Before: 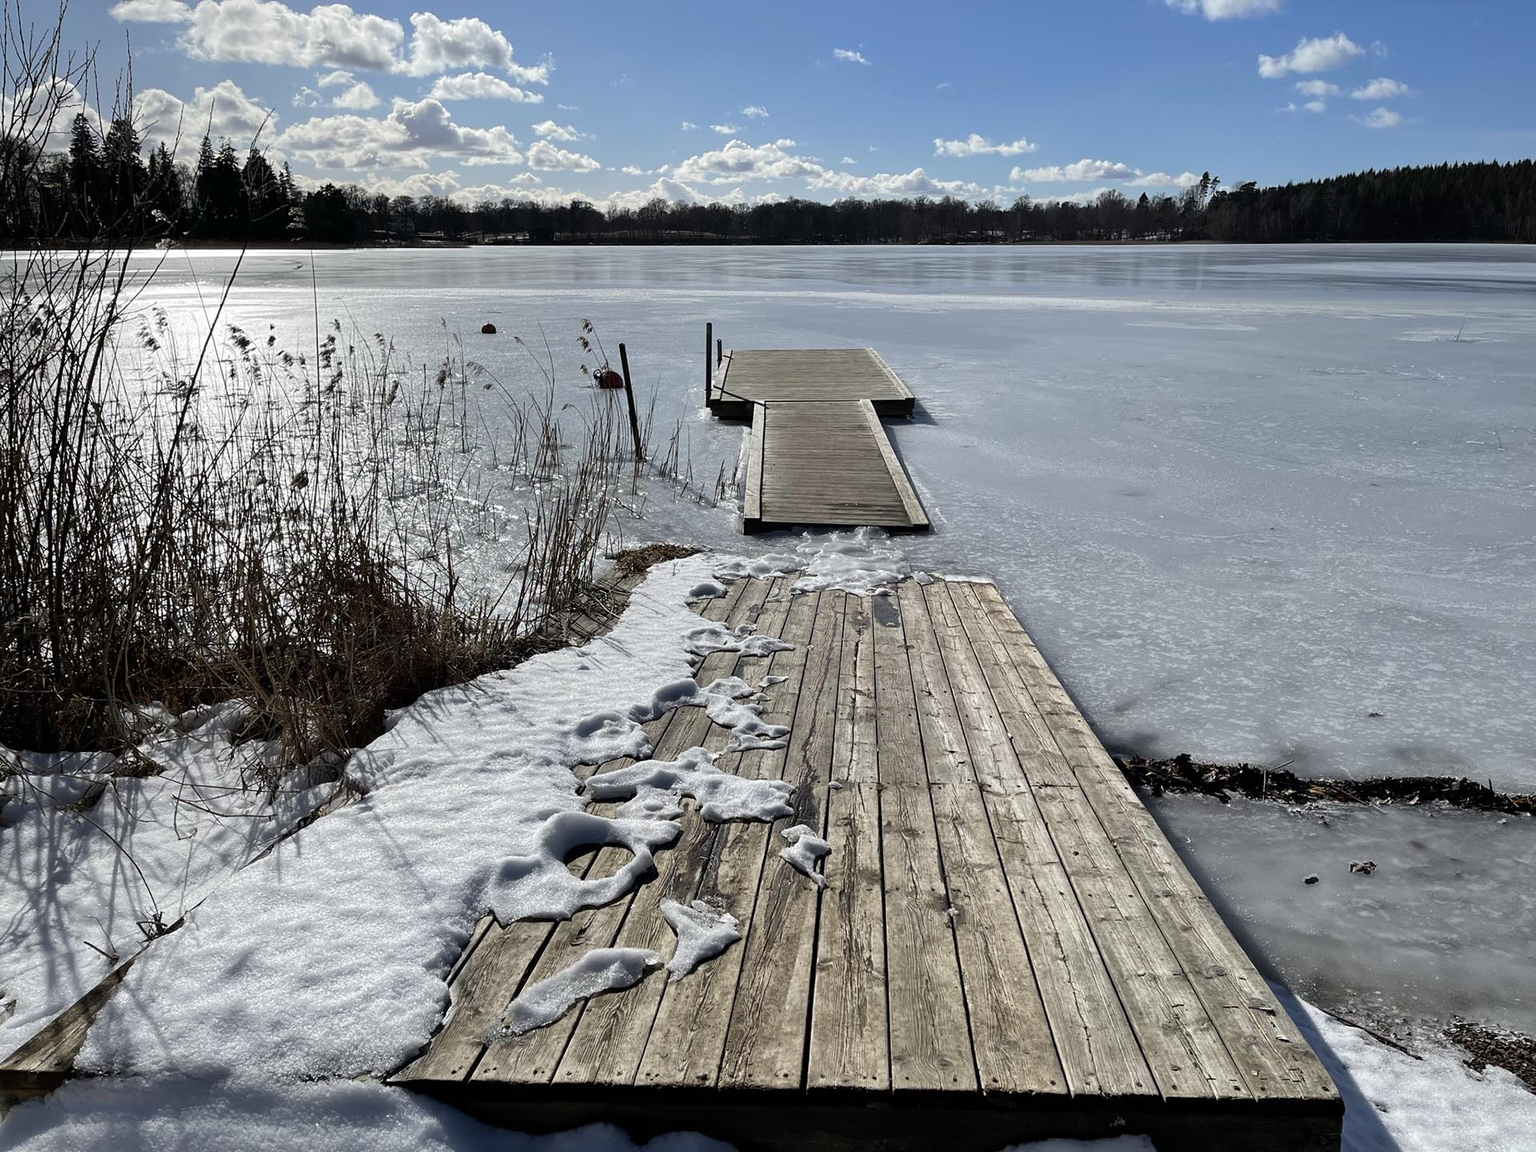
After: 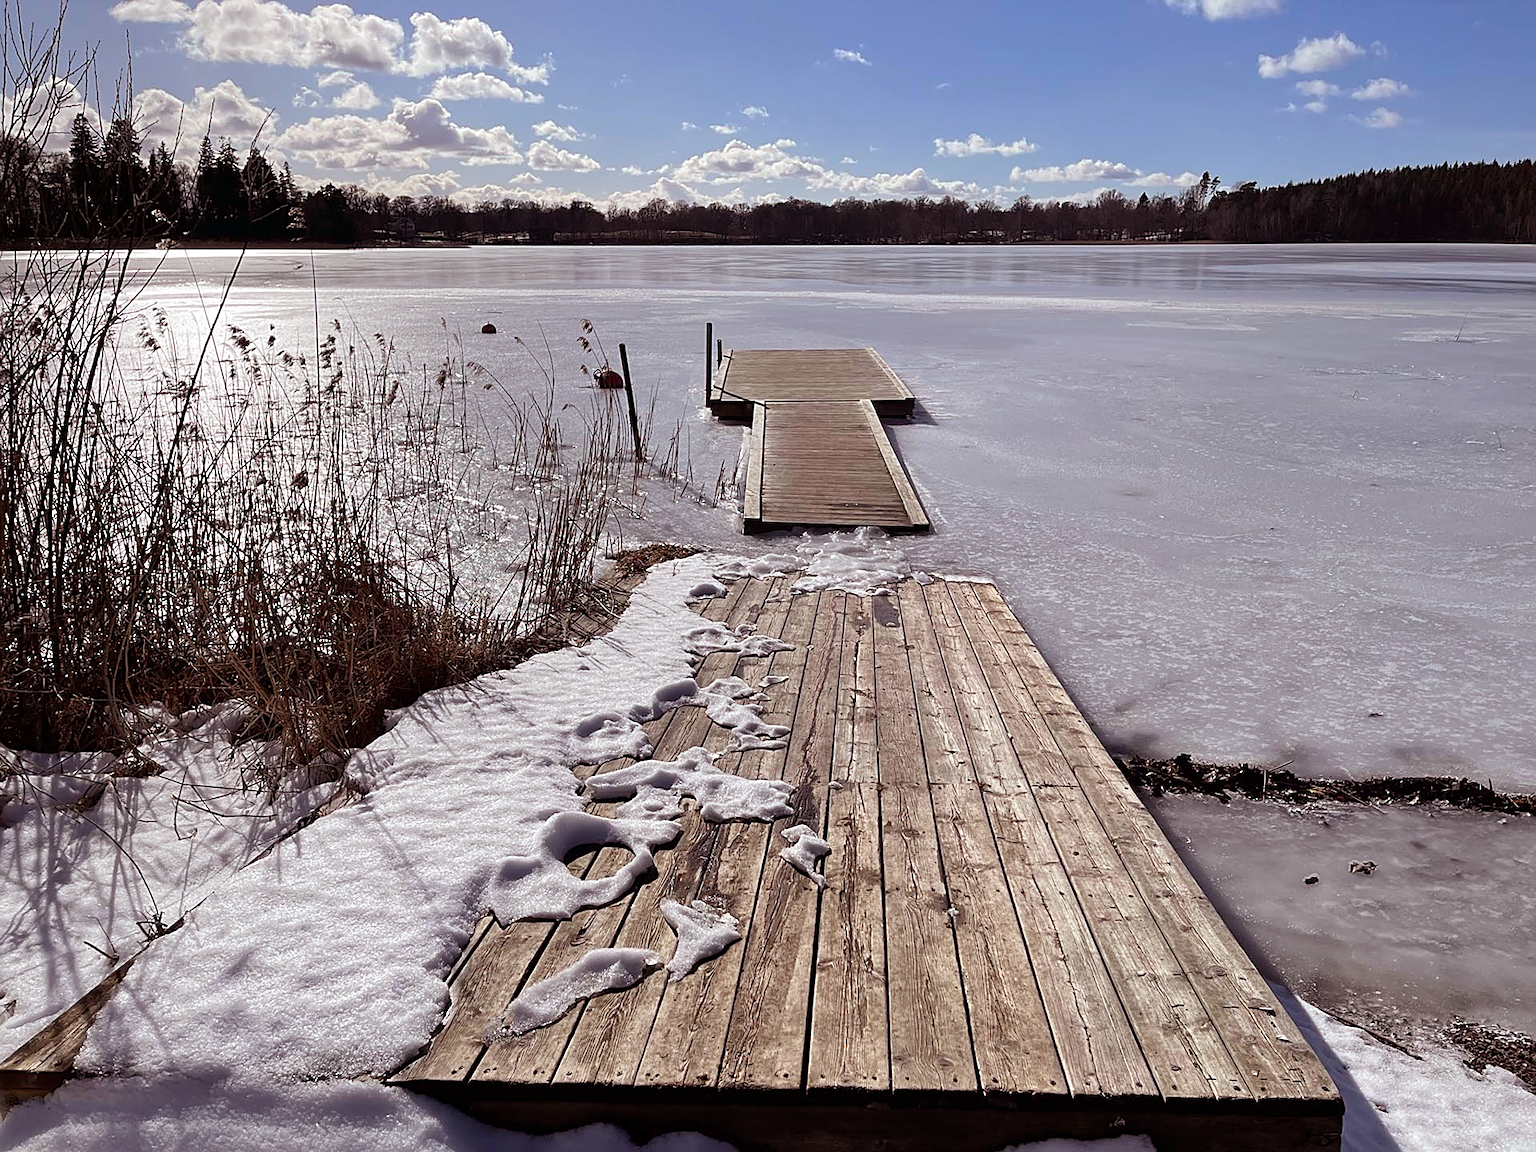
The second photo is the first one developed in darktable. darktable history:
rgb levels: mode RGB, independent channels, levels [[0, 0.474, 1], [0, 0.5, 1], [0, 0.5, 1]]
sharpen: on, module defaults
